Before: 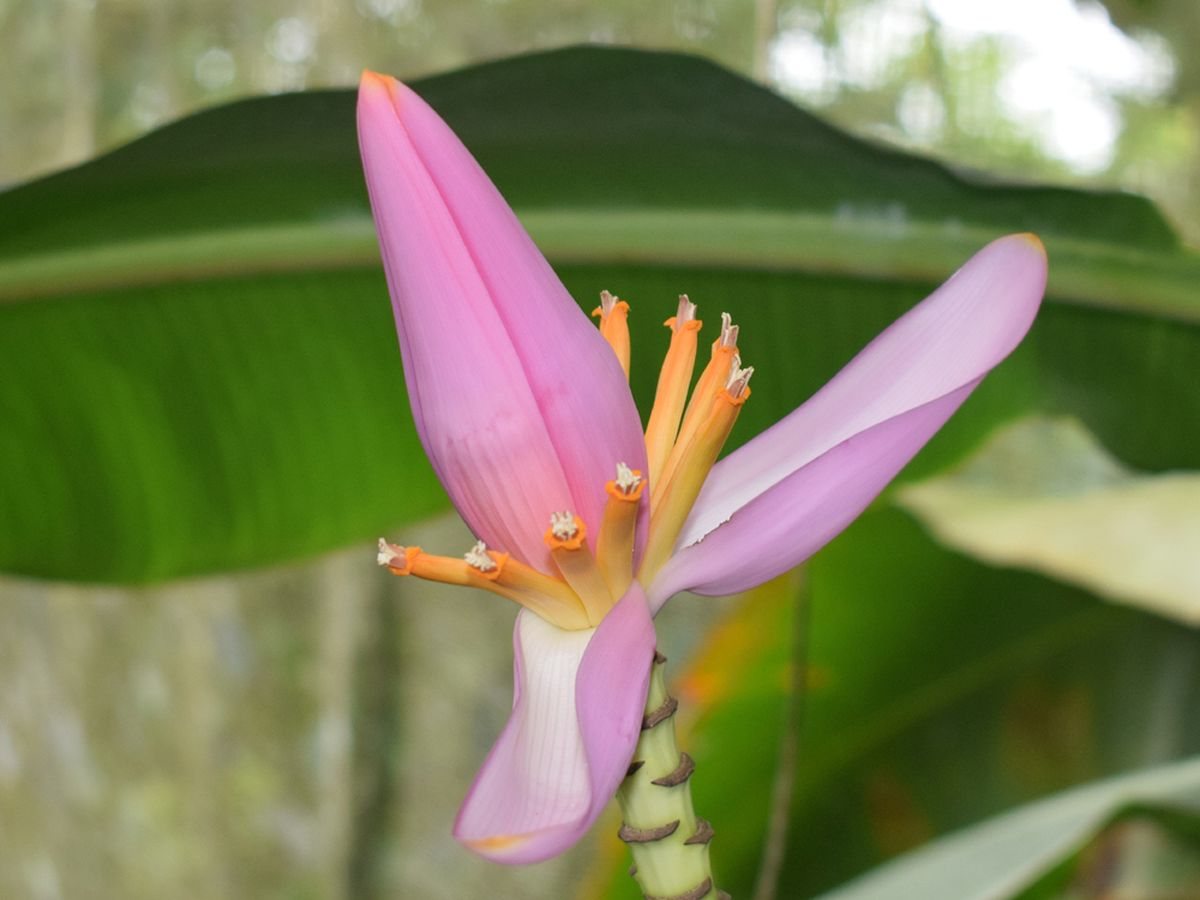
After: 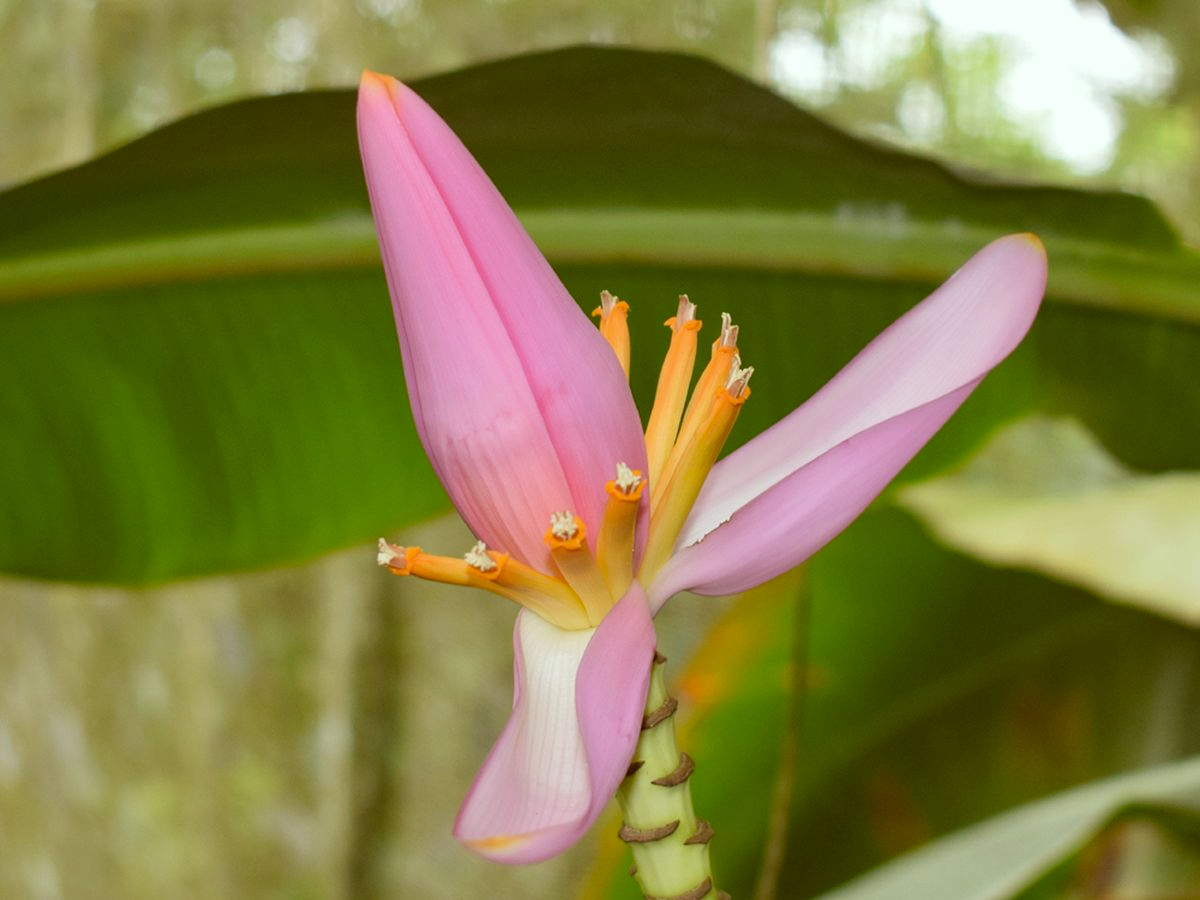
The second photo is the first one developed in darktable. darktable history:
white balance: red 0.984, blue 1.059
color correction: highlights a* -5.94, highlights b* 9.48, shadows a* 10.12, shadows b* 23.94
